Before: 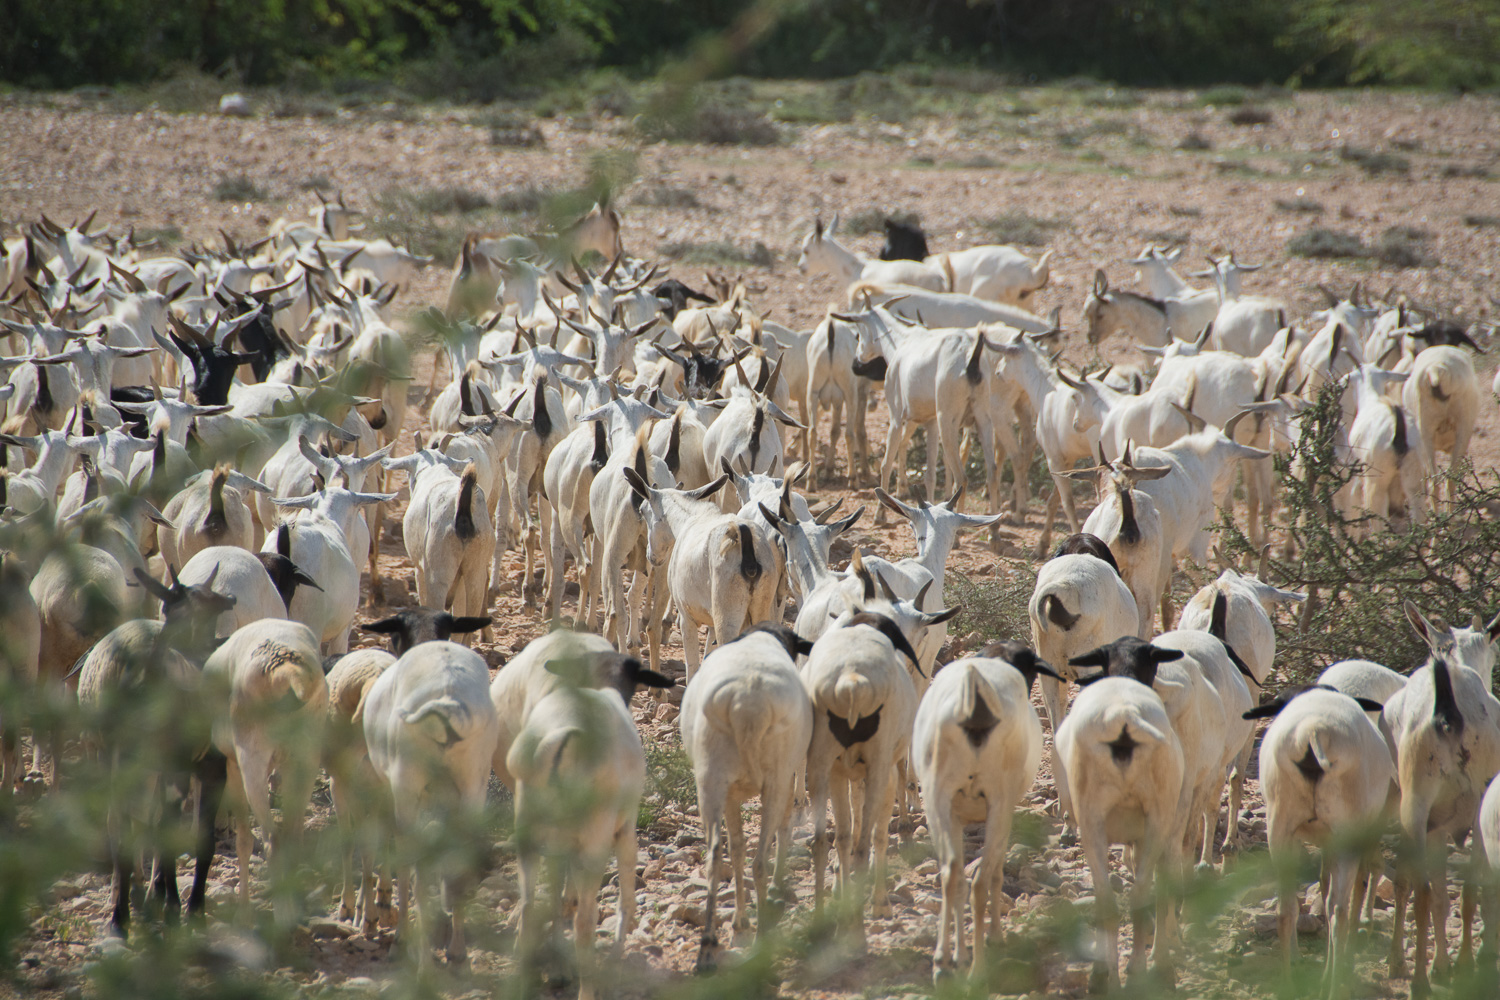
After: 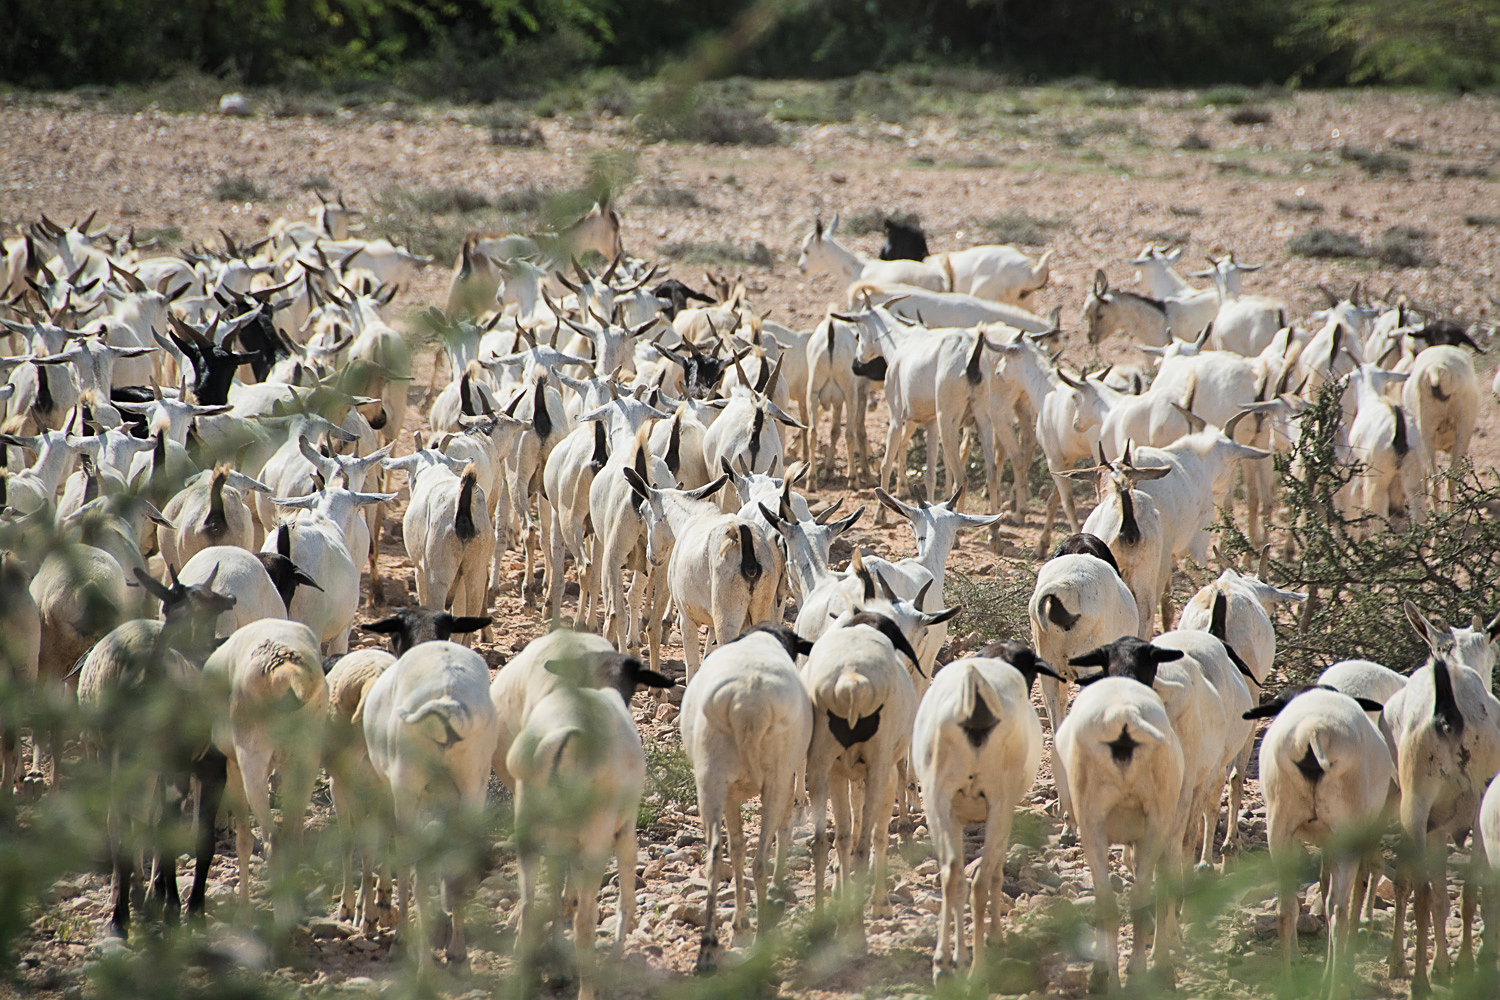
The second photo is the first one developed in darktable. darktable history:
sharpen: on, module defaults
tone curve: curves: ch0 [(0.021, 0) (0.104, 0.052) (0.496, 0.526) (0.737, 0.783) (1, 1)], color space Lab, linked channels, preserve colors none
